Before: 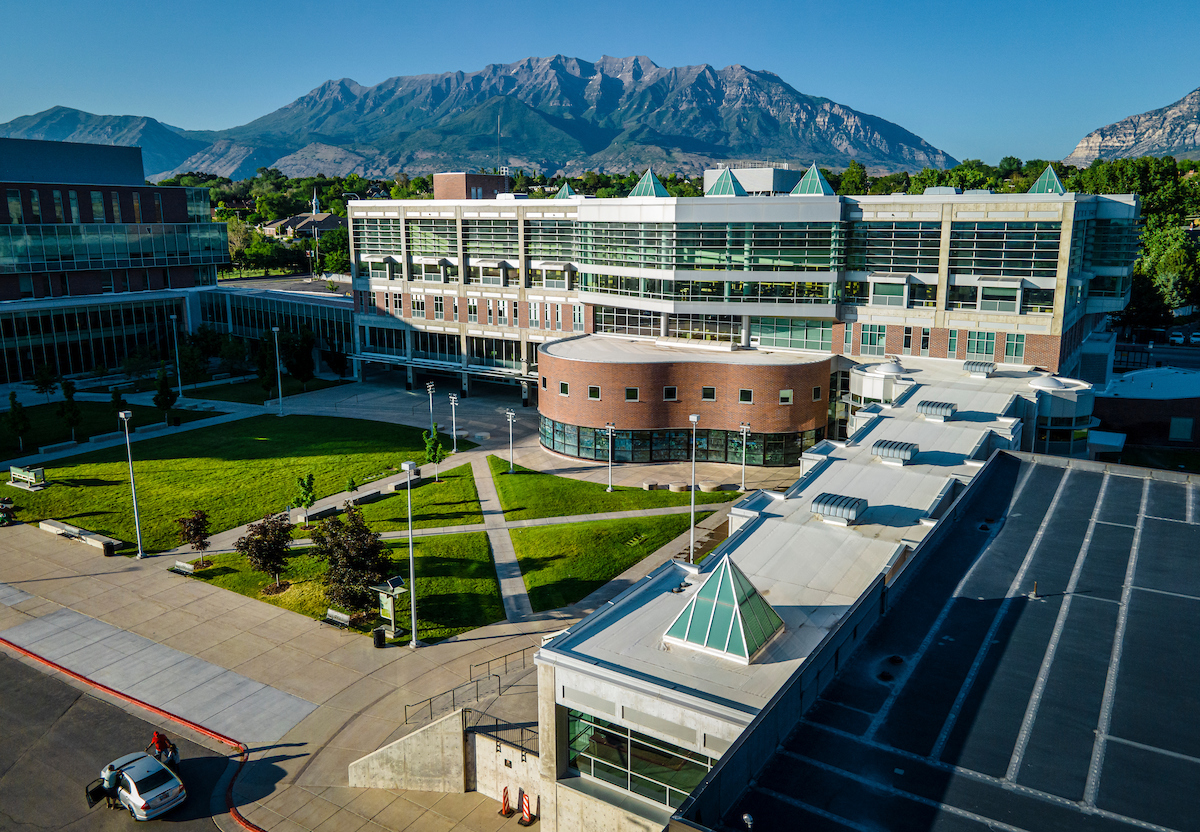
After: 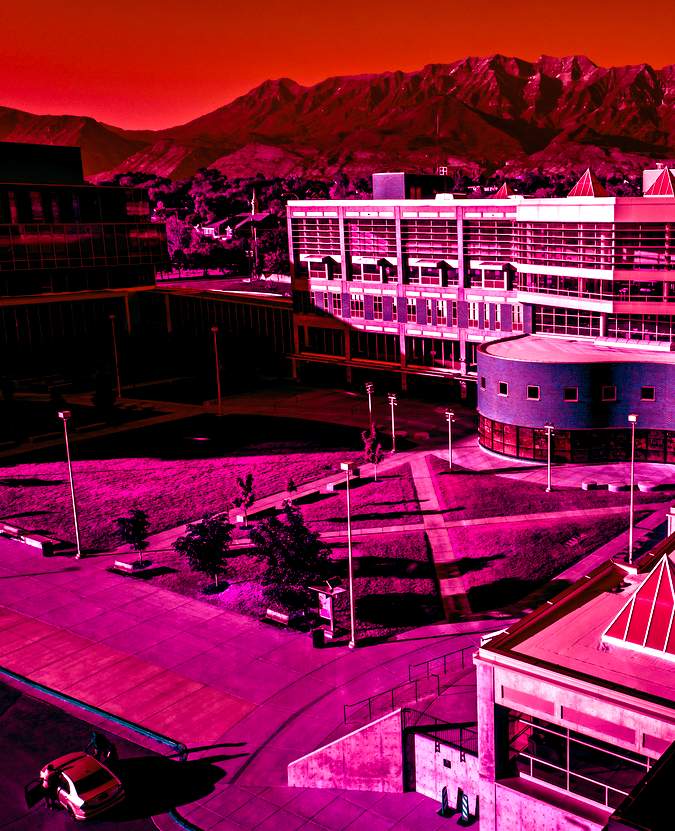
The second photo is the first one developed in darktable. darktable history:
crop: left 5.114%, right 38.589%
contrast equalizer: y [[0.5, 0.5, 0.544, 0.569, 0.5, 0.5], [0.5 ×6], [0.5 ×6], [0 ×6], [0 ×6]]
color balance rgb: shadows lift › luminance -18.76%, shadows lift › chroma 35.44%, power › luminance -3.76%, power › hue 142.17°, highlights gain › chroma 7.5%, highlights gain › hue 184.75°, global offset › luminance -0.52%, global offset › chroma 0.91%, global offset › hue 173.36°, shadows fall-off 300%, white fulcrum 2 EV, highlights fall-off 300%, linear chroma grading › shadows 17.19%, linear chroma grading › highlights 61.12%, linear chroma grading › global chroma 50%, hue shift -150.52°, perceptual brilliance grading › global brilliance 12%, mask middle-gray fulcrum 100%, contrast gray fulcrum 38.43%, contrast 35.15%, saturation formula JzAzBz (2021)
